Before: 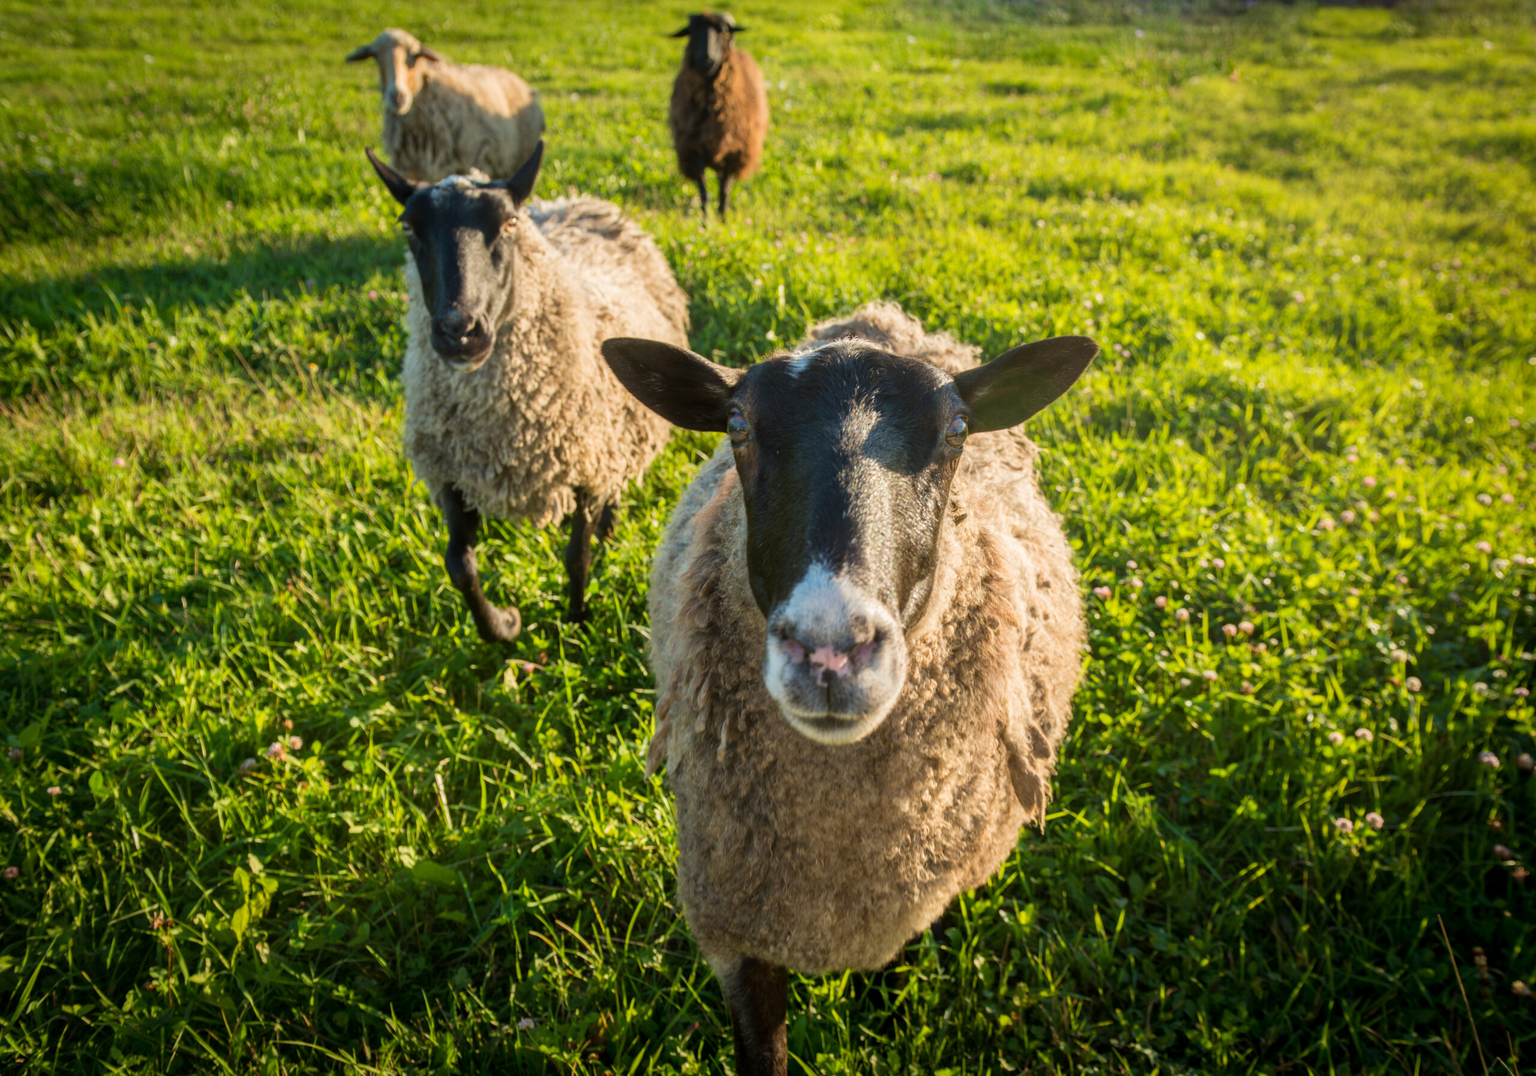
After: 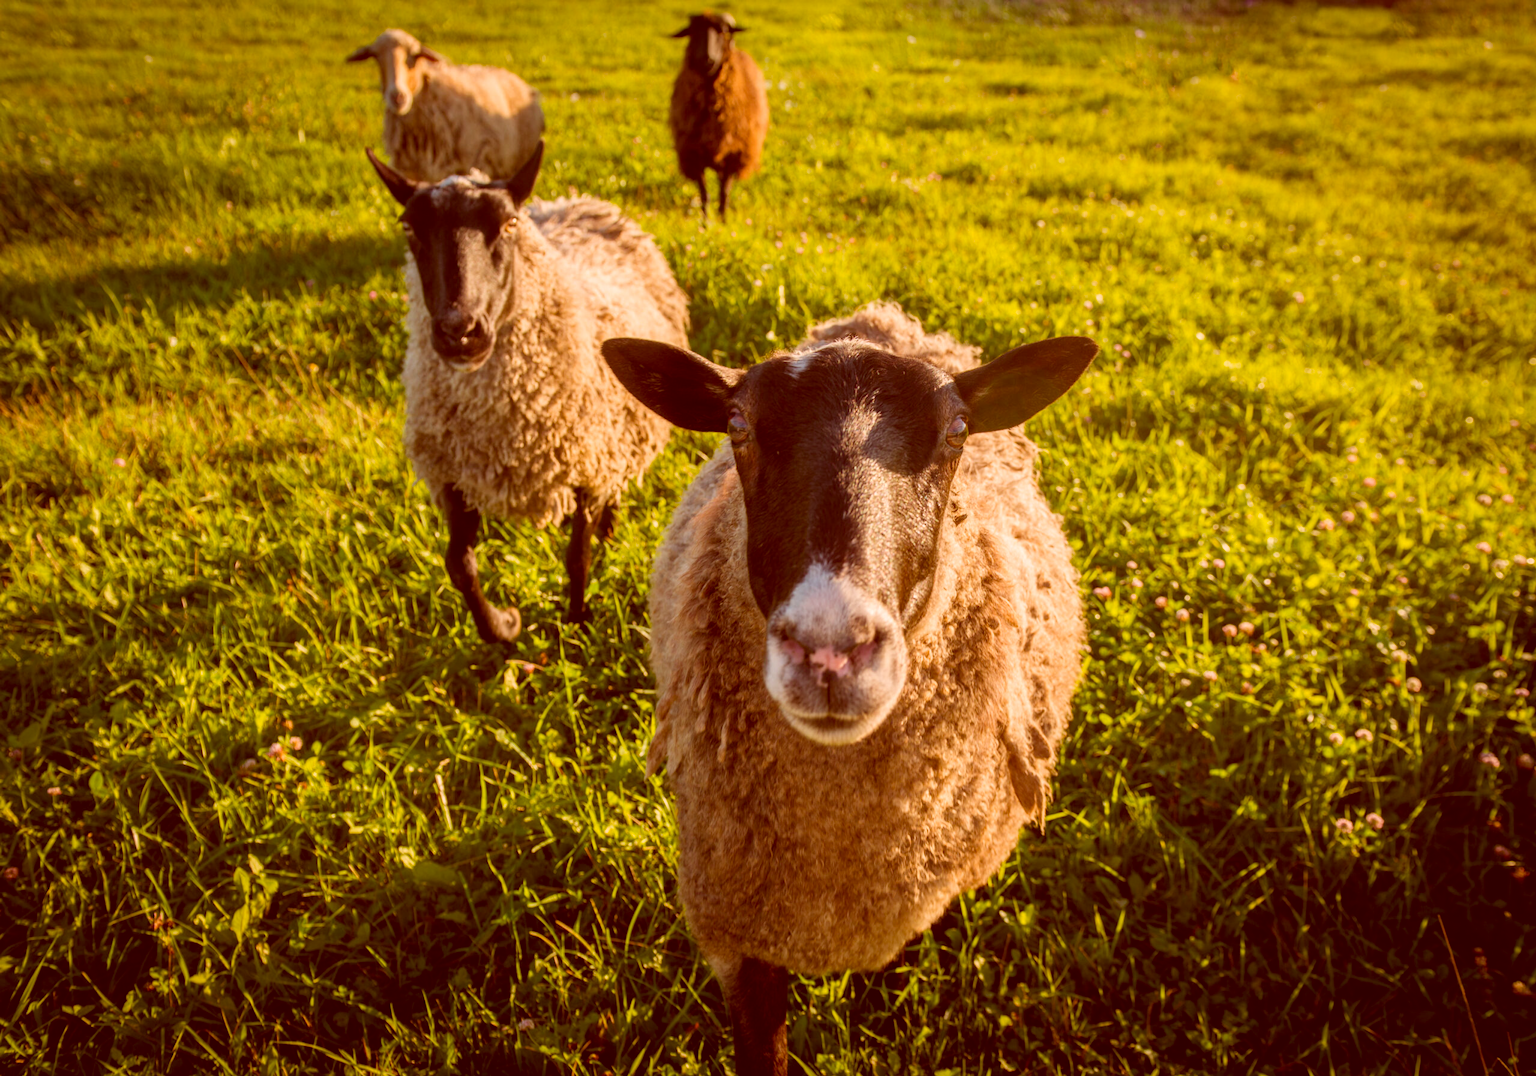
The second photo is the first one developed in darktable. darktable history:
color correction: highlights a* 9.03, highlights b* 8.71, shadows a* 40, shadows b* 40, saturation 0.8
color balance rgb: perceptual saturation grading › global saturation 20%, global vibrance 20%
